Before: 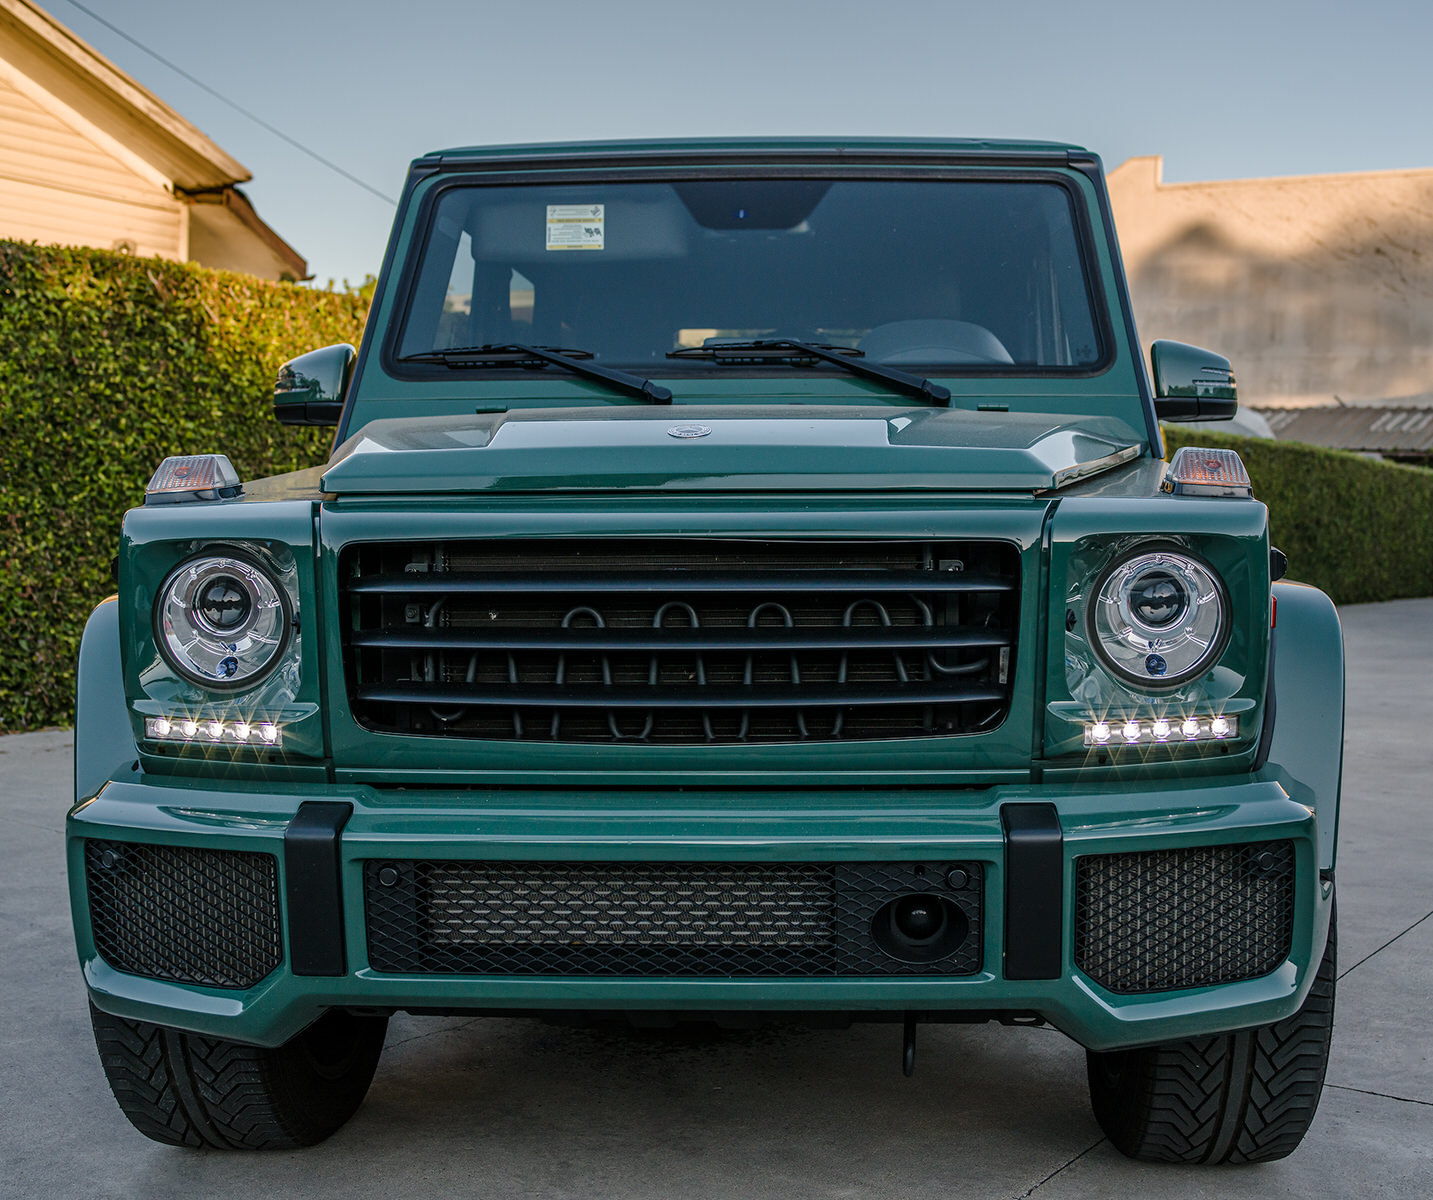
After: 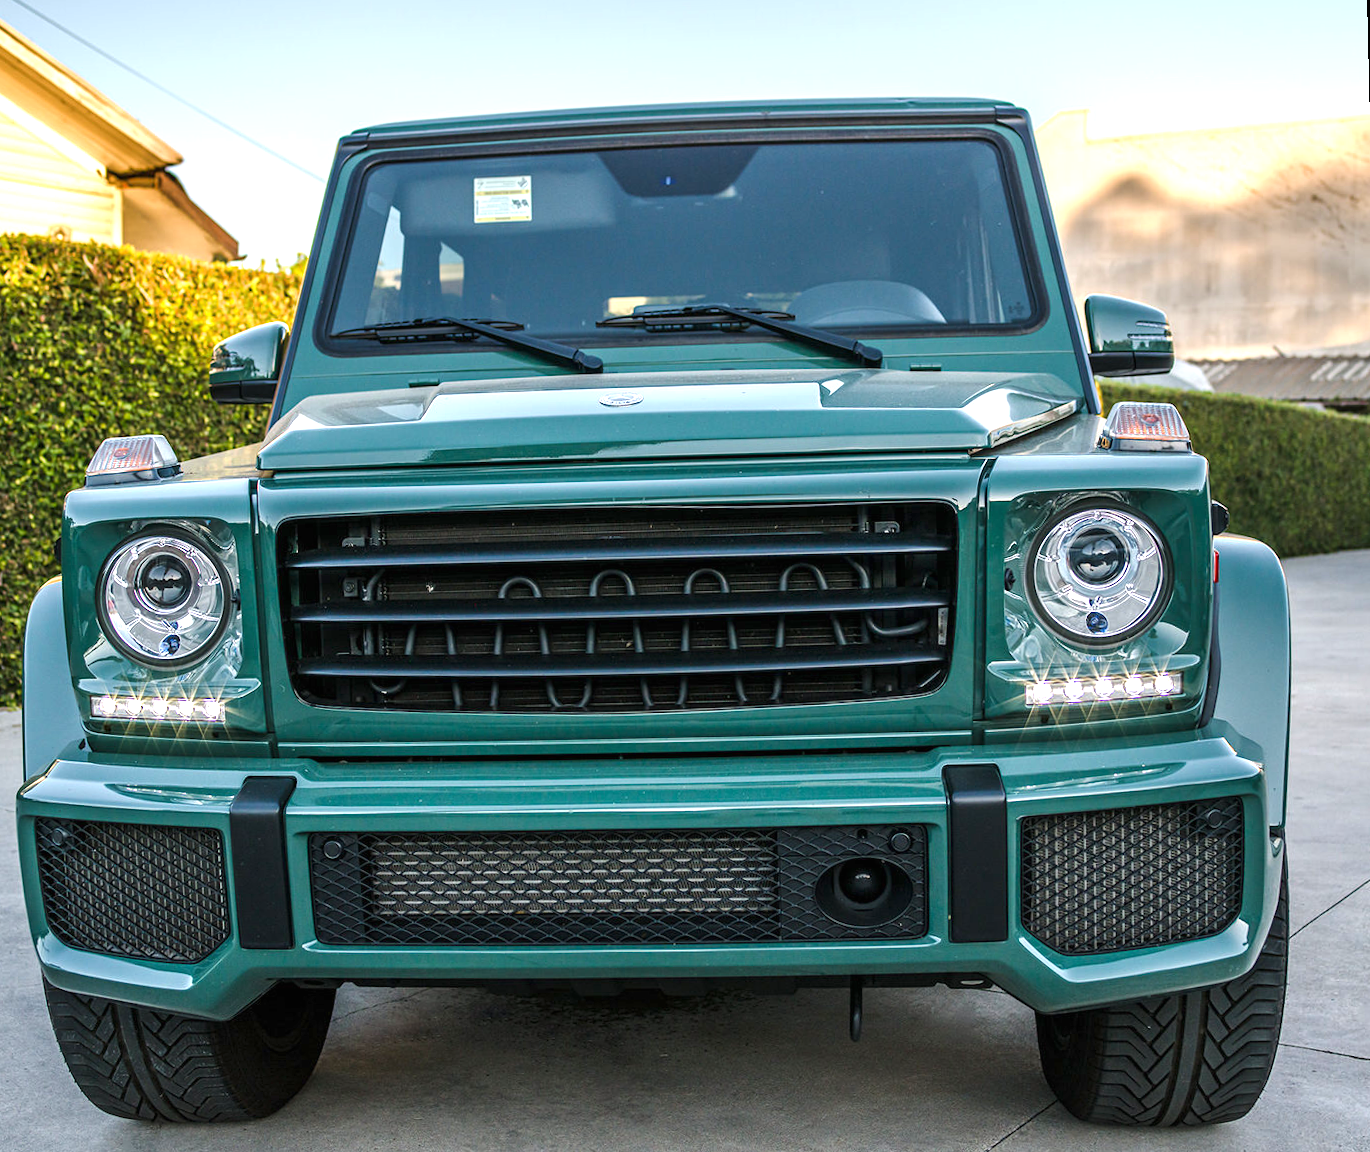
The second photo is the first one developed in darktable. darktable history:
exposure: black level correction 0, exposure 1.2 EV, compensate exposure bias true, compensate highlight preservation false
rotate and perspective: rotation -1.32°, lens shift (horizontal) -0.031, crop left 0.015, crop right 0.985, crop top 0.047, crop bottom 0.982
crop and rotate: left 3.238%
